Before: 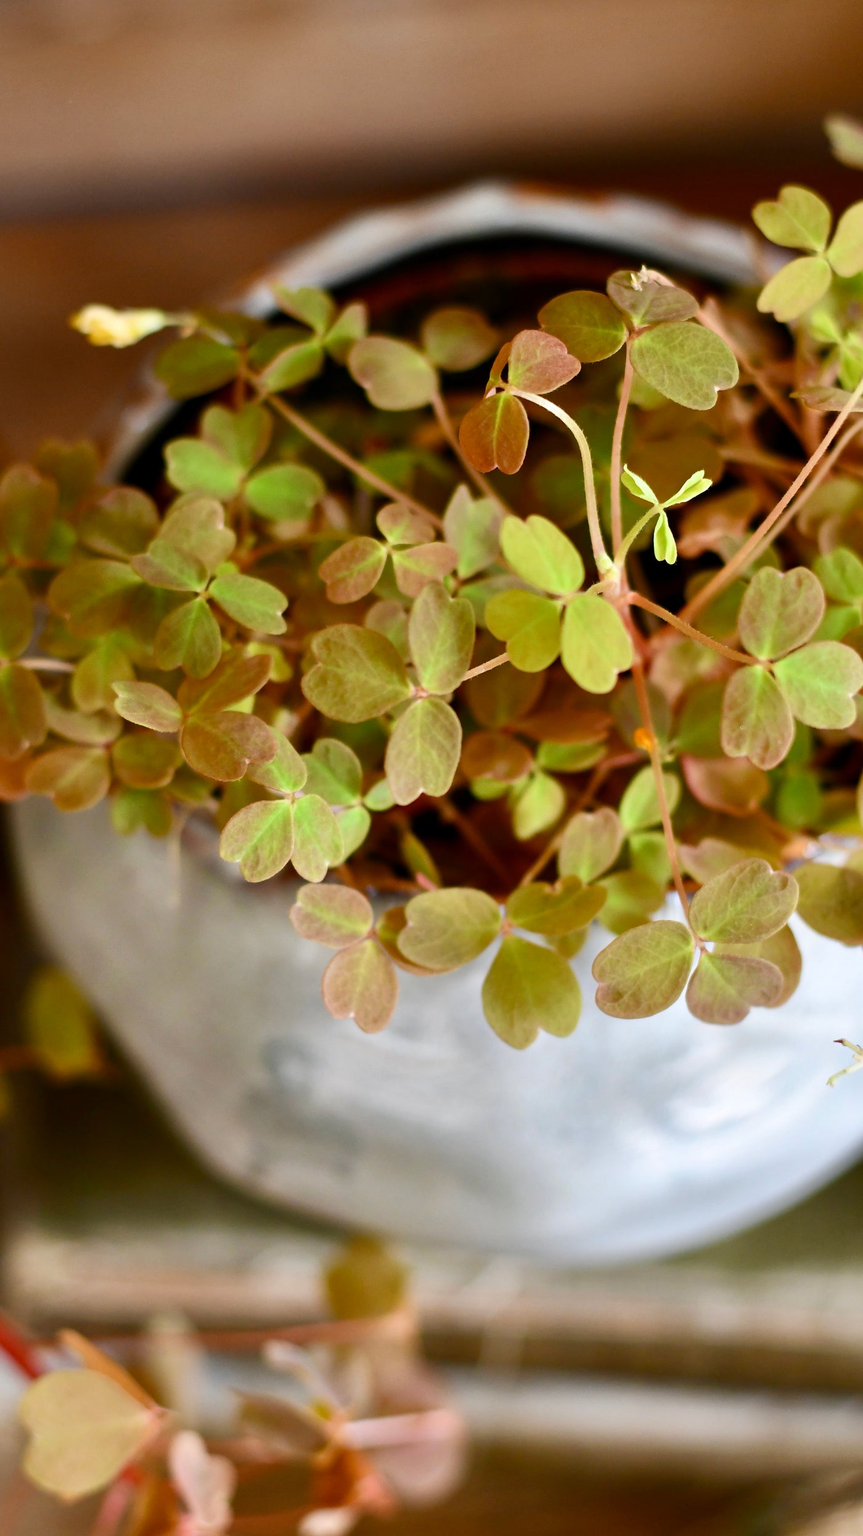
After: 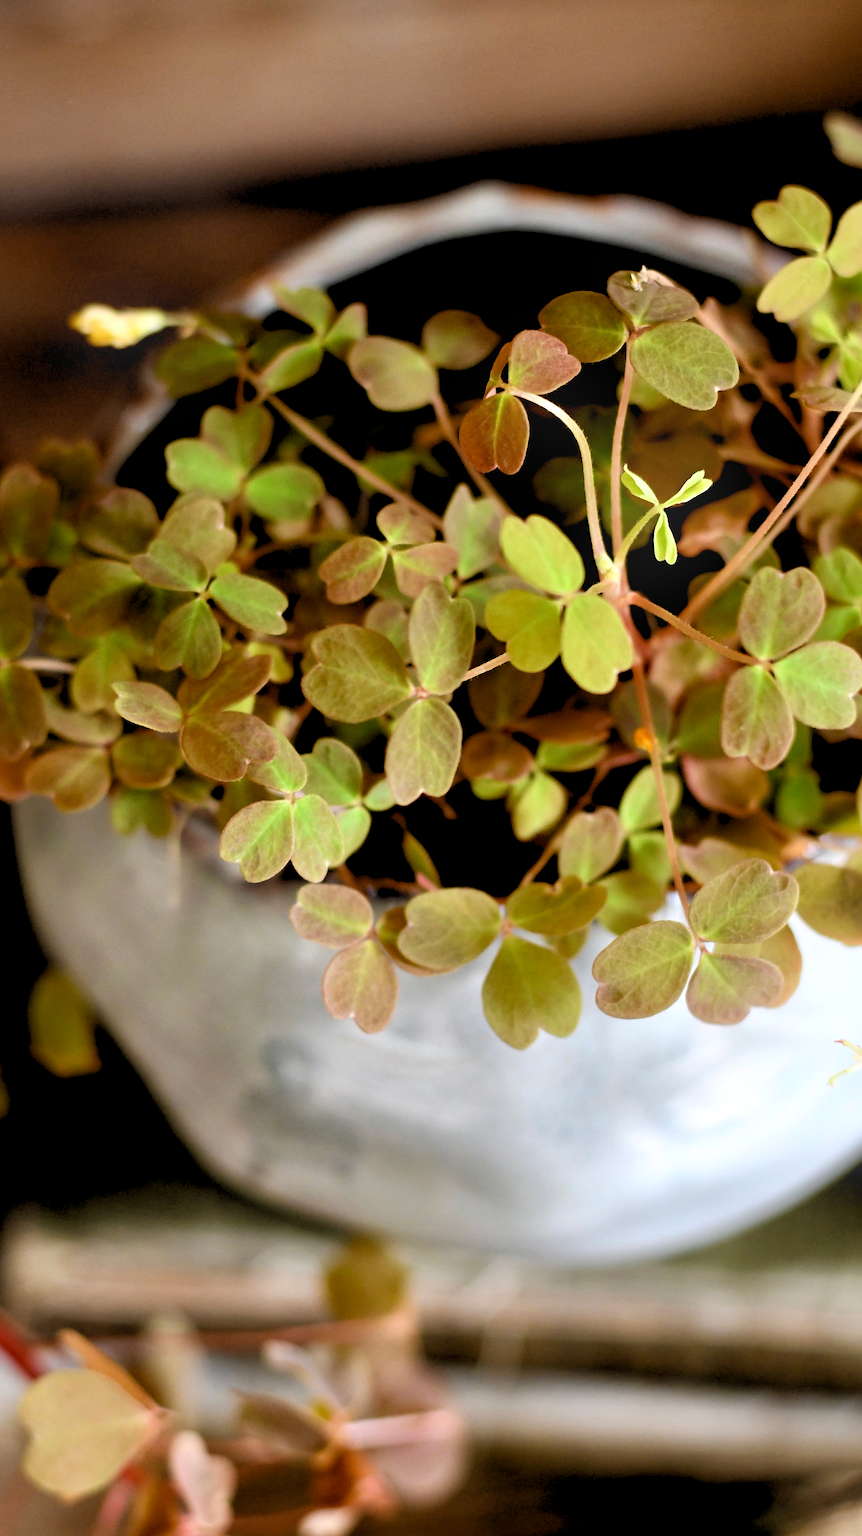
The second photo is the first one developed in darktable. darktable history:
rgb levels: levels [[0.034, 0.472, 0.904], [0, 0.5, 1], [0, 0.5, 1]]
bloom: size 13.65%, threshold 98.39%, strength 4.82%
